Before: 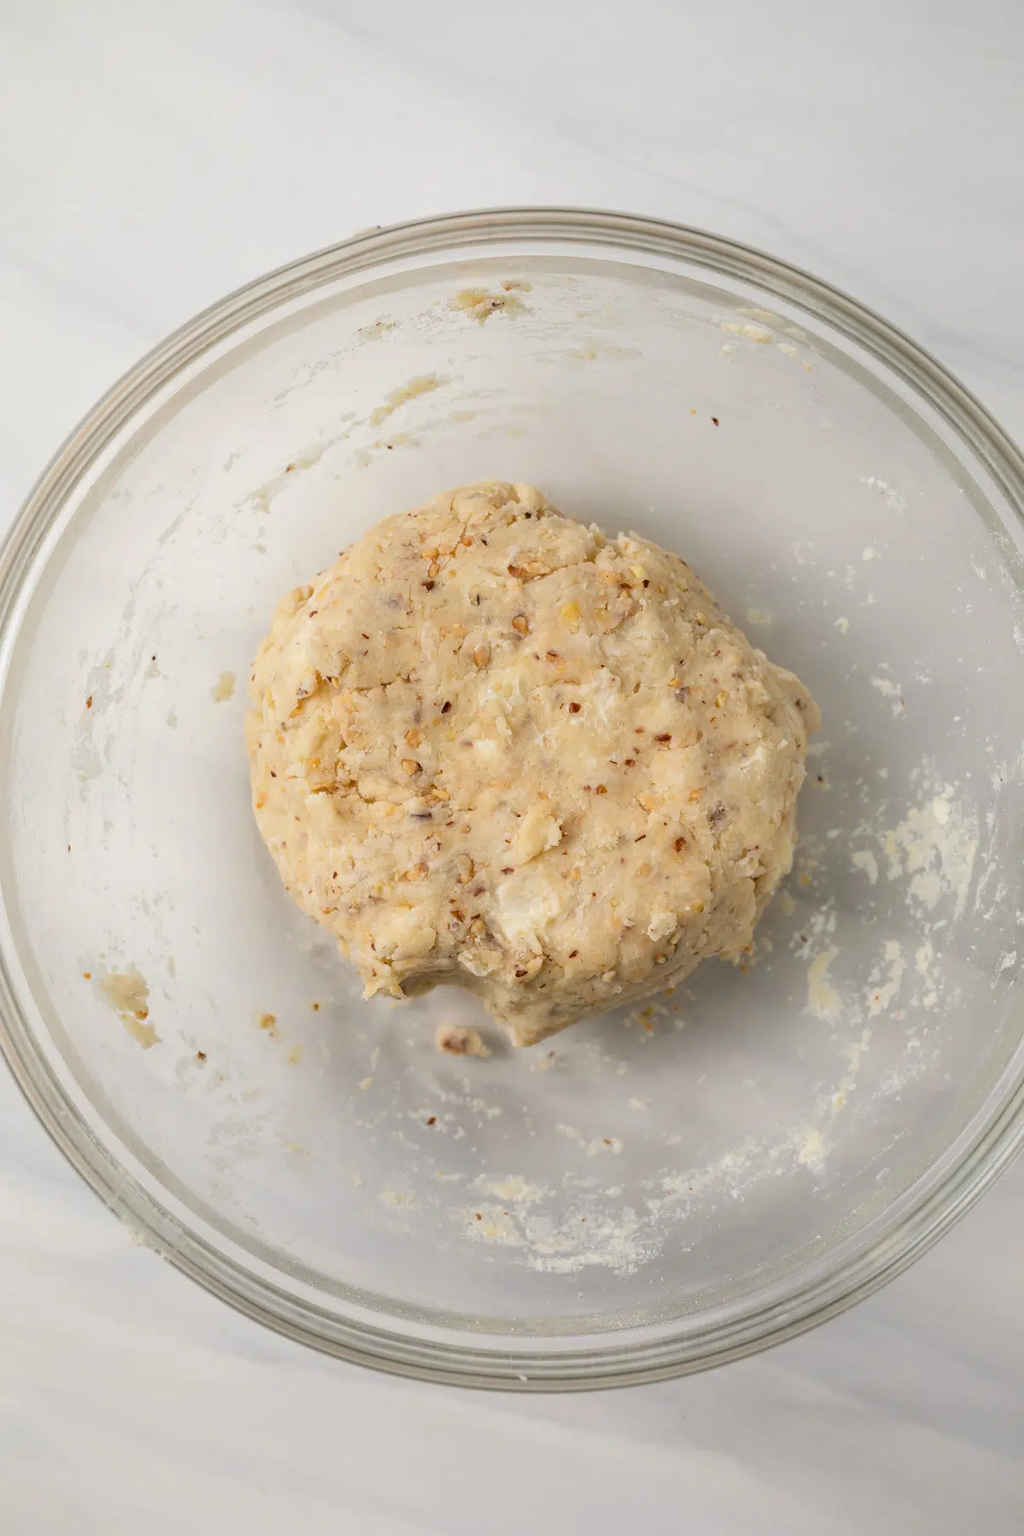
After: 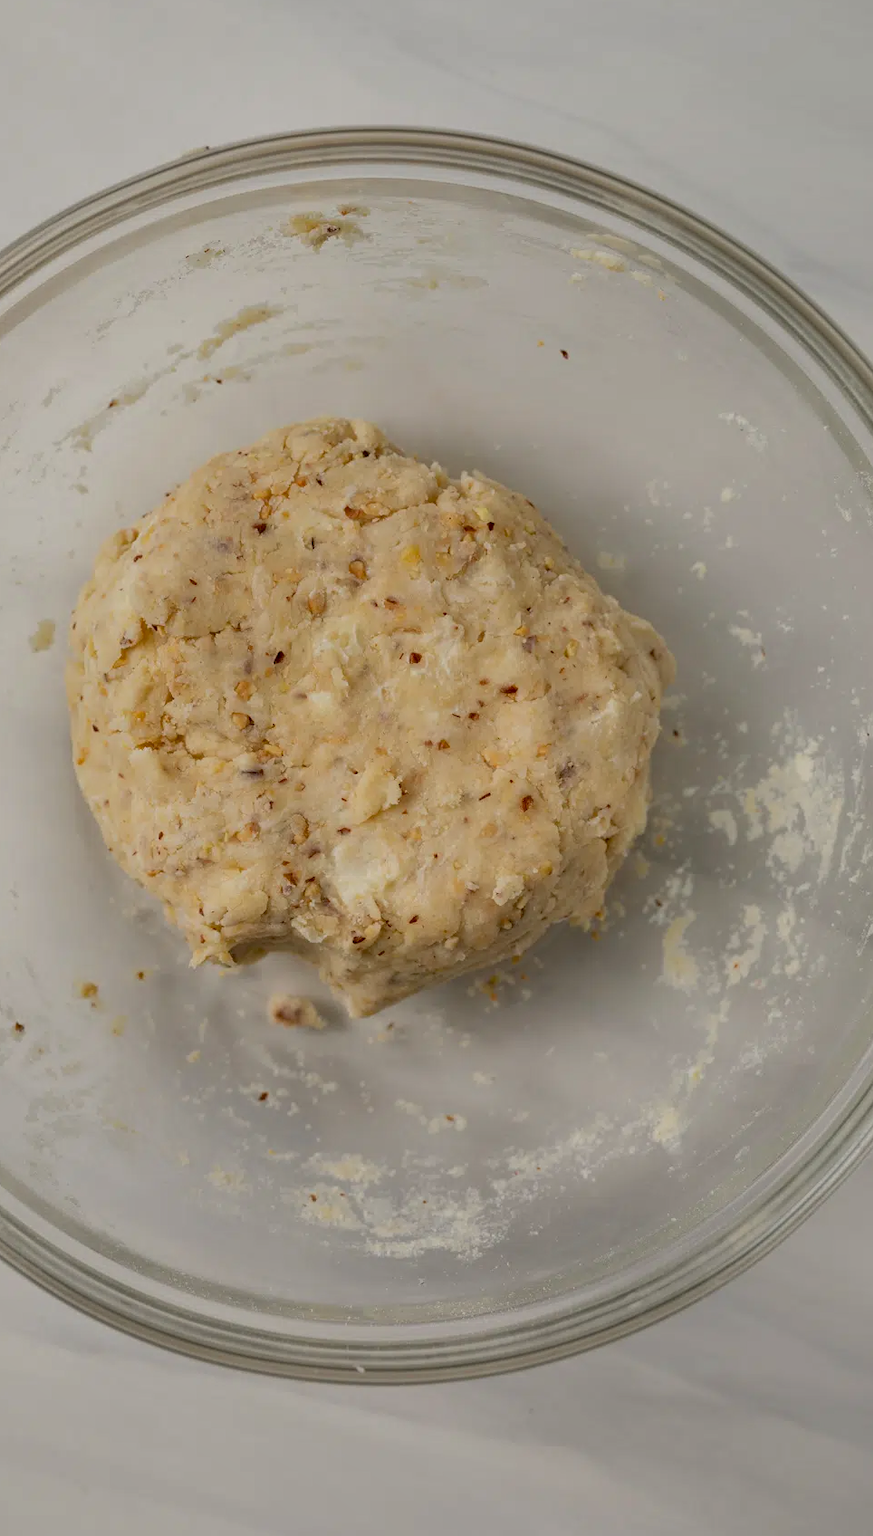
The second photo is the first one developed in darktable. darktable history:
exposure: black level correction 0.011, exposure -0.477 EV, compensate highlight preservation false
crop and rotate: left 17.942%, top 5.775%, right 1.672%
shadows and highlights: low approximation 0.01, soften with gaussian
color correction: highlights b* 2.92
